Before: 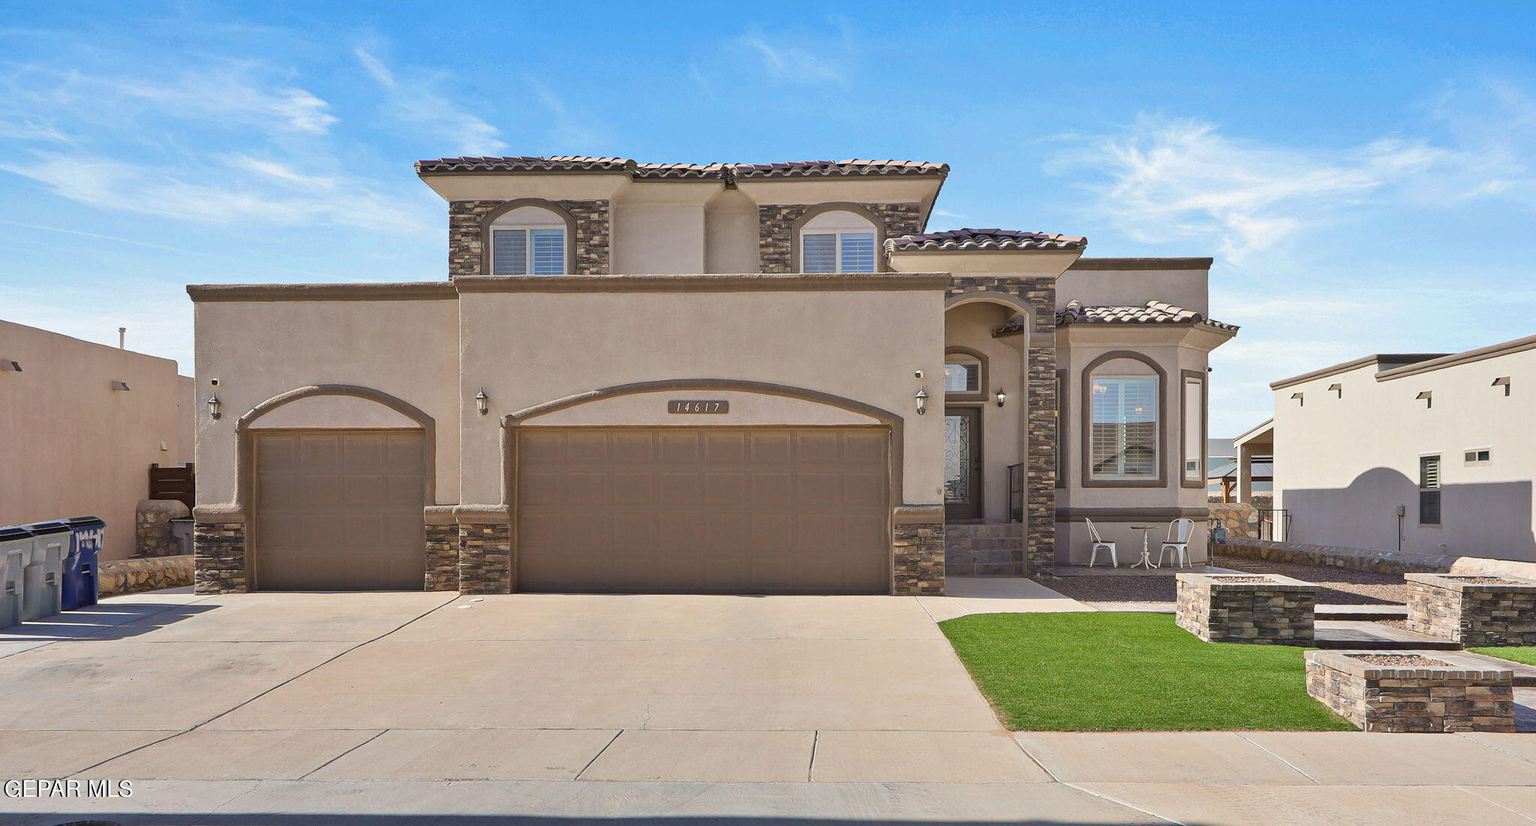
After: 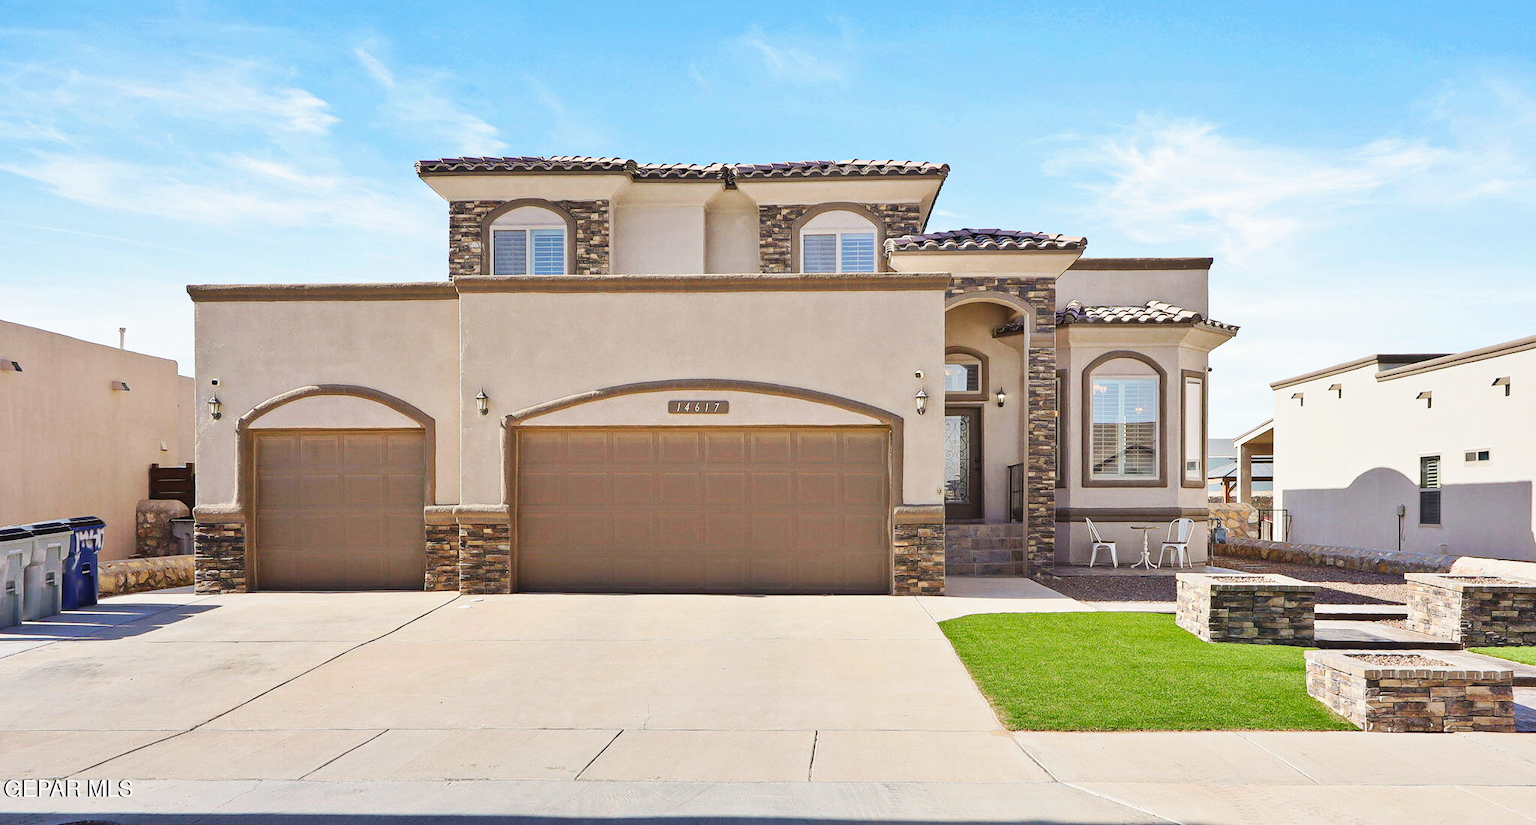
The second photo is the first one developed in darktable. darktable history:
exposure: black level correction -0.002, exposure 0.039 EV, compensate highlight preservation false
base curve: curves: ch0 [(0, 0) (0.032, 0.025) (0.121, 0.166) (0.206, 0.329) (0.605, 0.79) (1, 1)], preserve colors none
